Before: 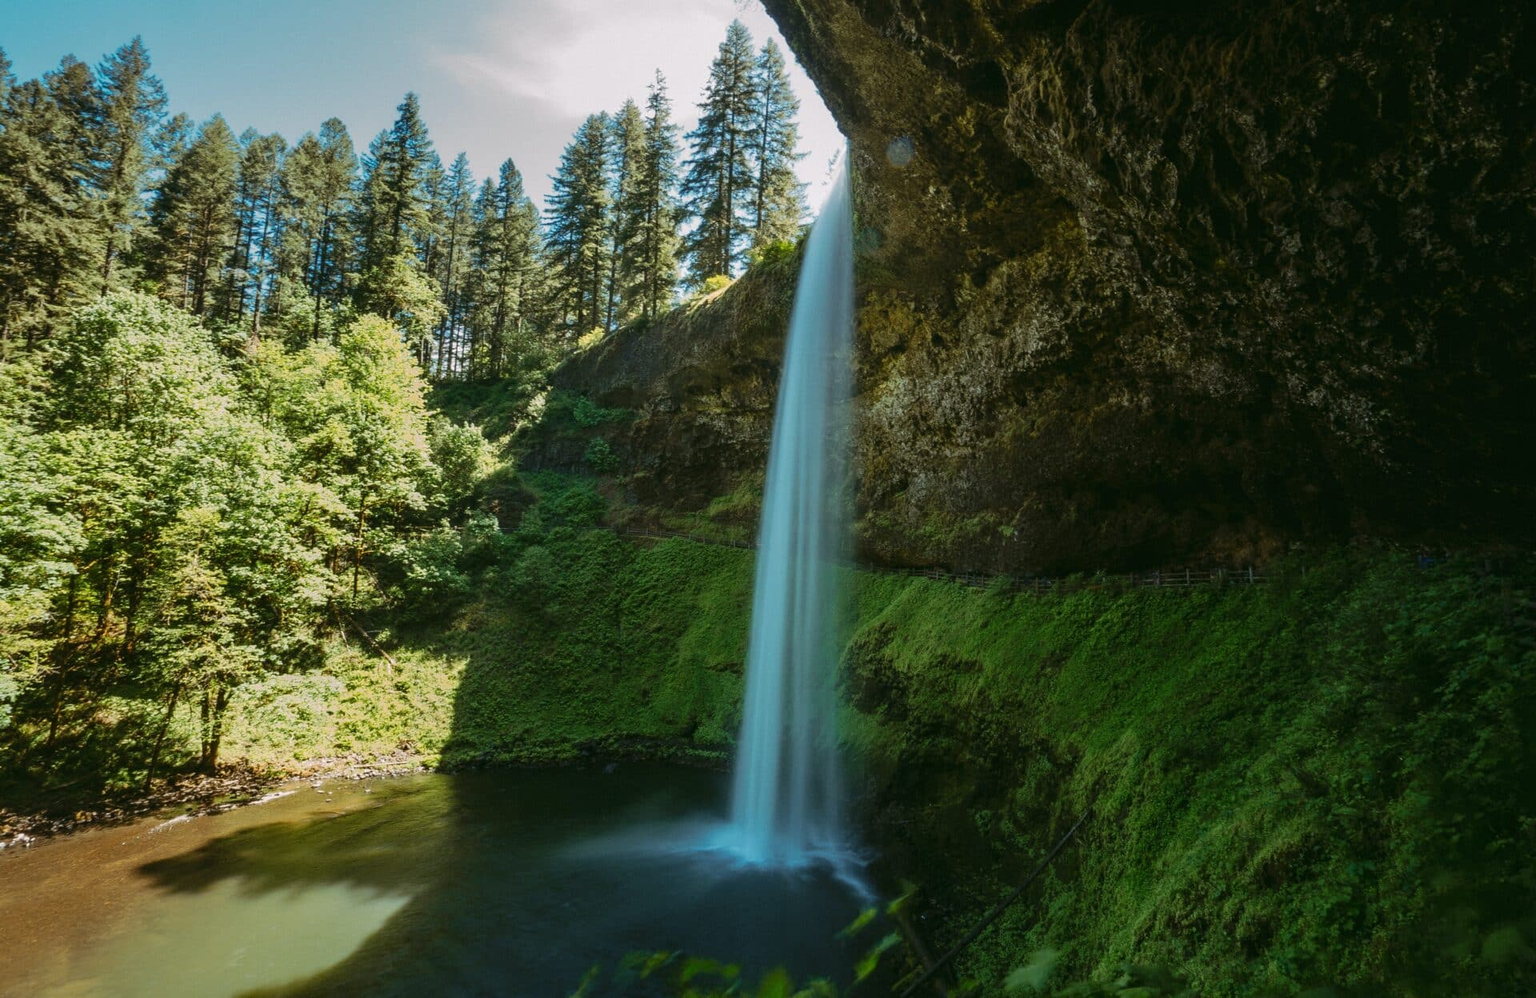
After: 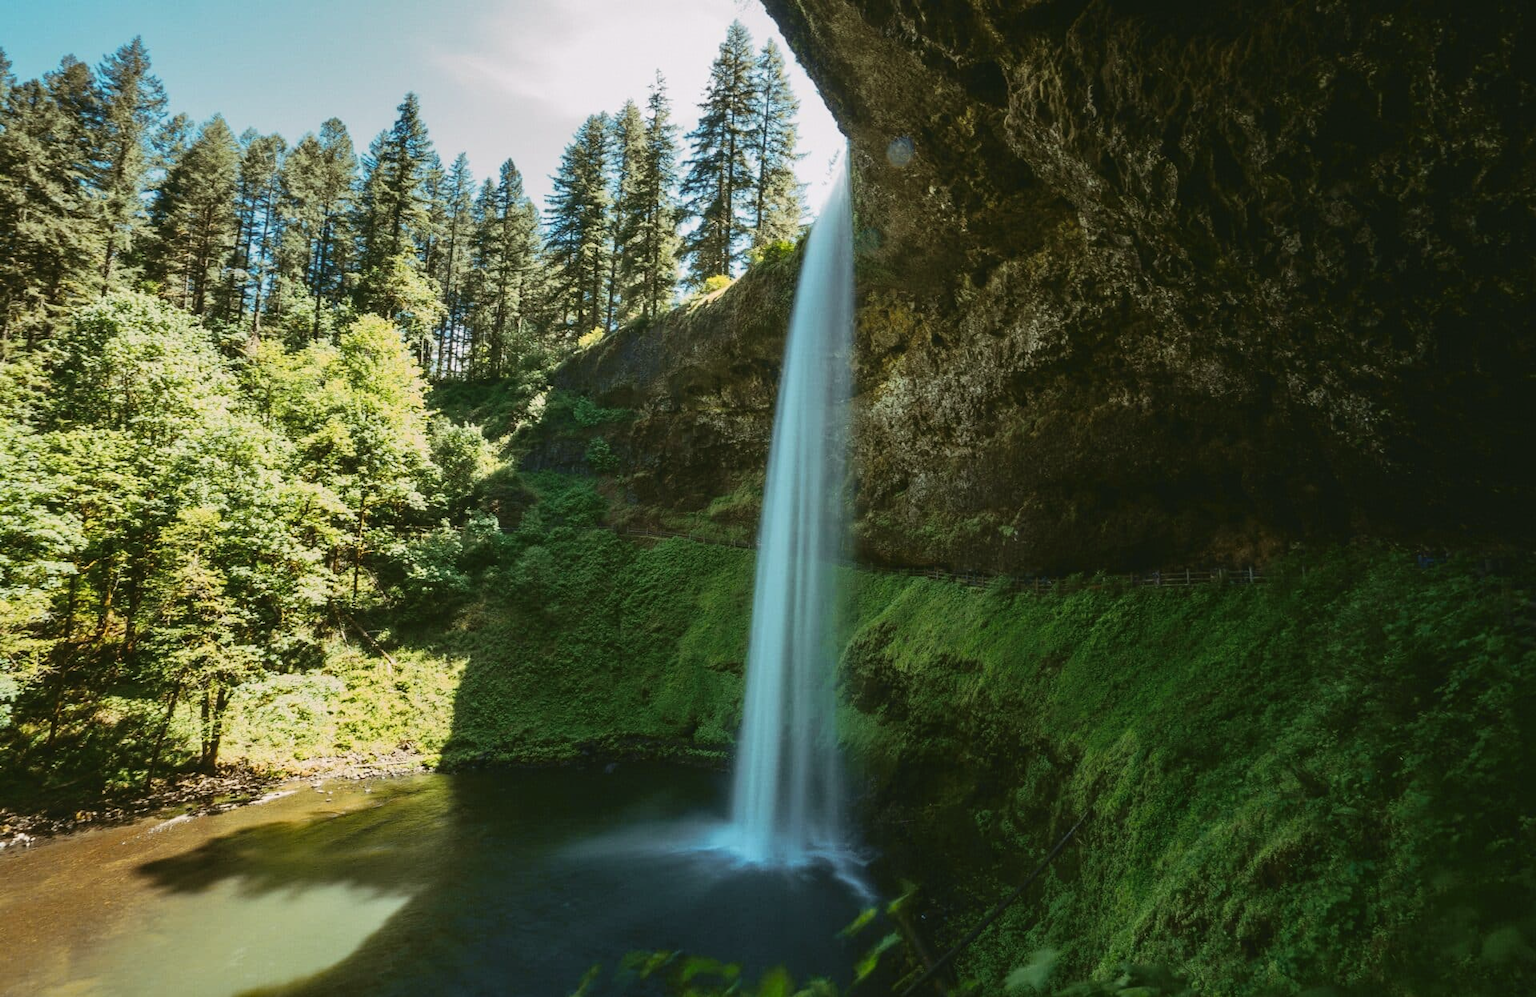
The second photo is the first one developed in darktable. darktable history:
tone curve: curves: ch0 [(0, 0.038) (0.193, 0.212) (0.461, 0.502) (0.634, 0.709) (0.852, 0.89) (1, 0.967)]; ch1 [(0, 0) (0.35, 0.356) (0.45, 0.453) (0.504, 0.503) (0.532, 0.524) (0.558, 0.555) (0.735, 0.762) (1, 1)]; ch2 [(0, 0) (0.281, 0.266) (0.456, 0.469) (0.5, 0.5) (0.533, 0.545) (0.606, 0.598) (0.646, 0.654) (1, 1)], color space Lab, independent channels, preserve colors none
